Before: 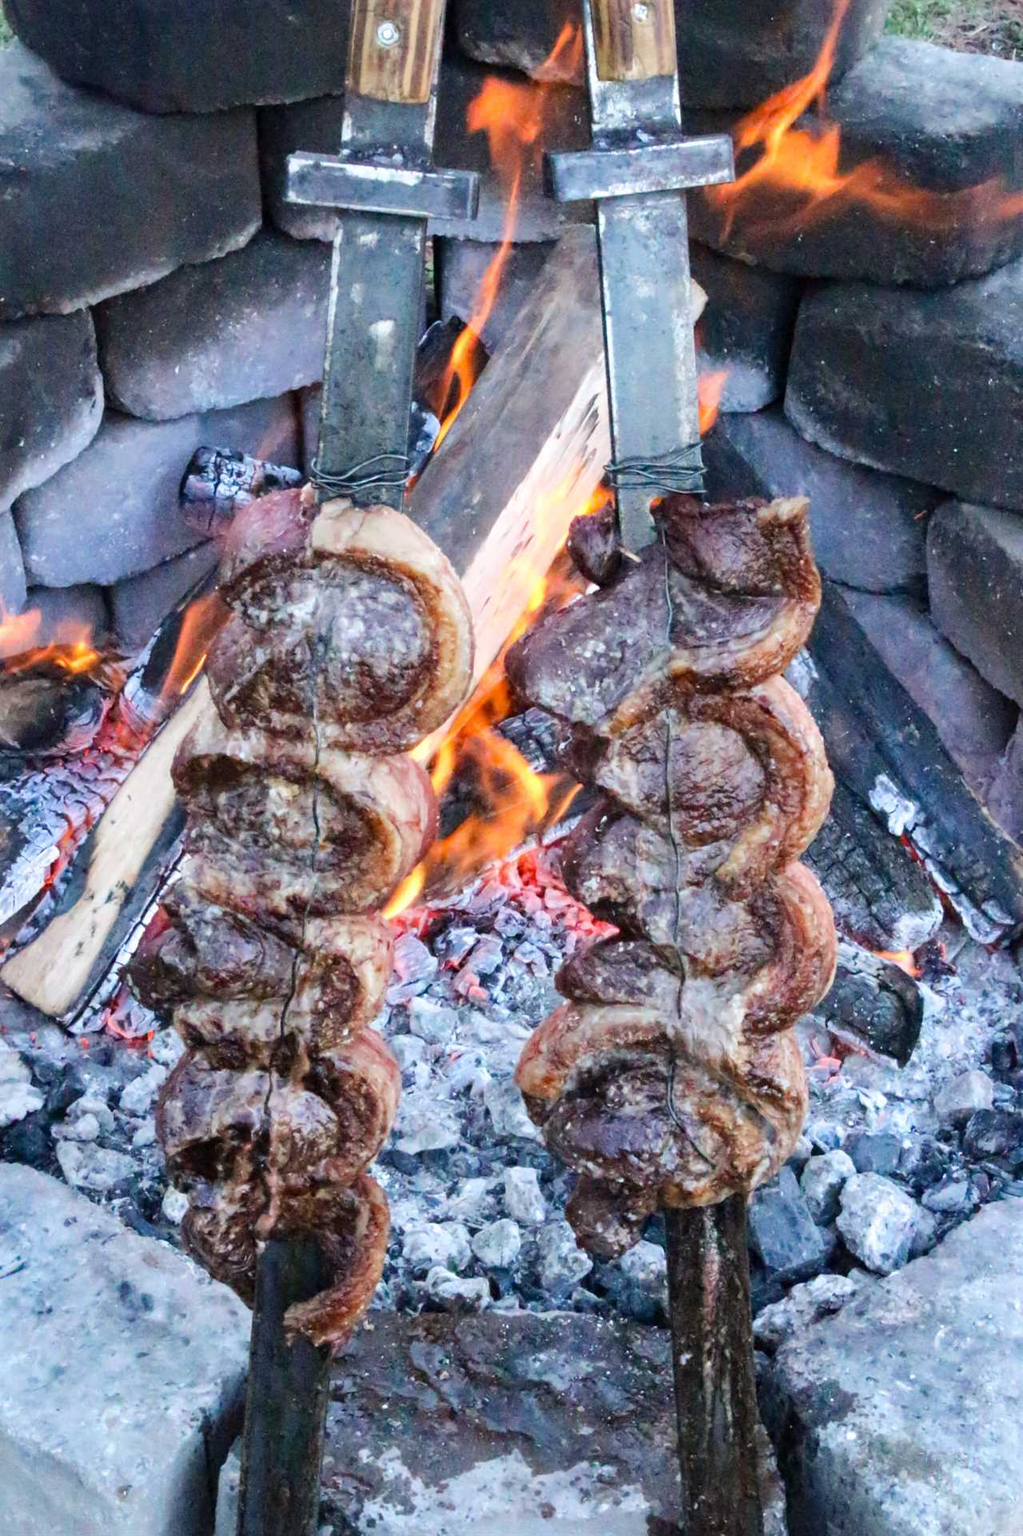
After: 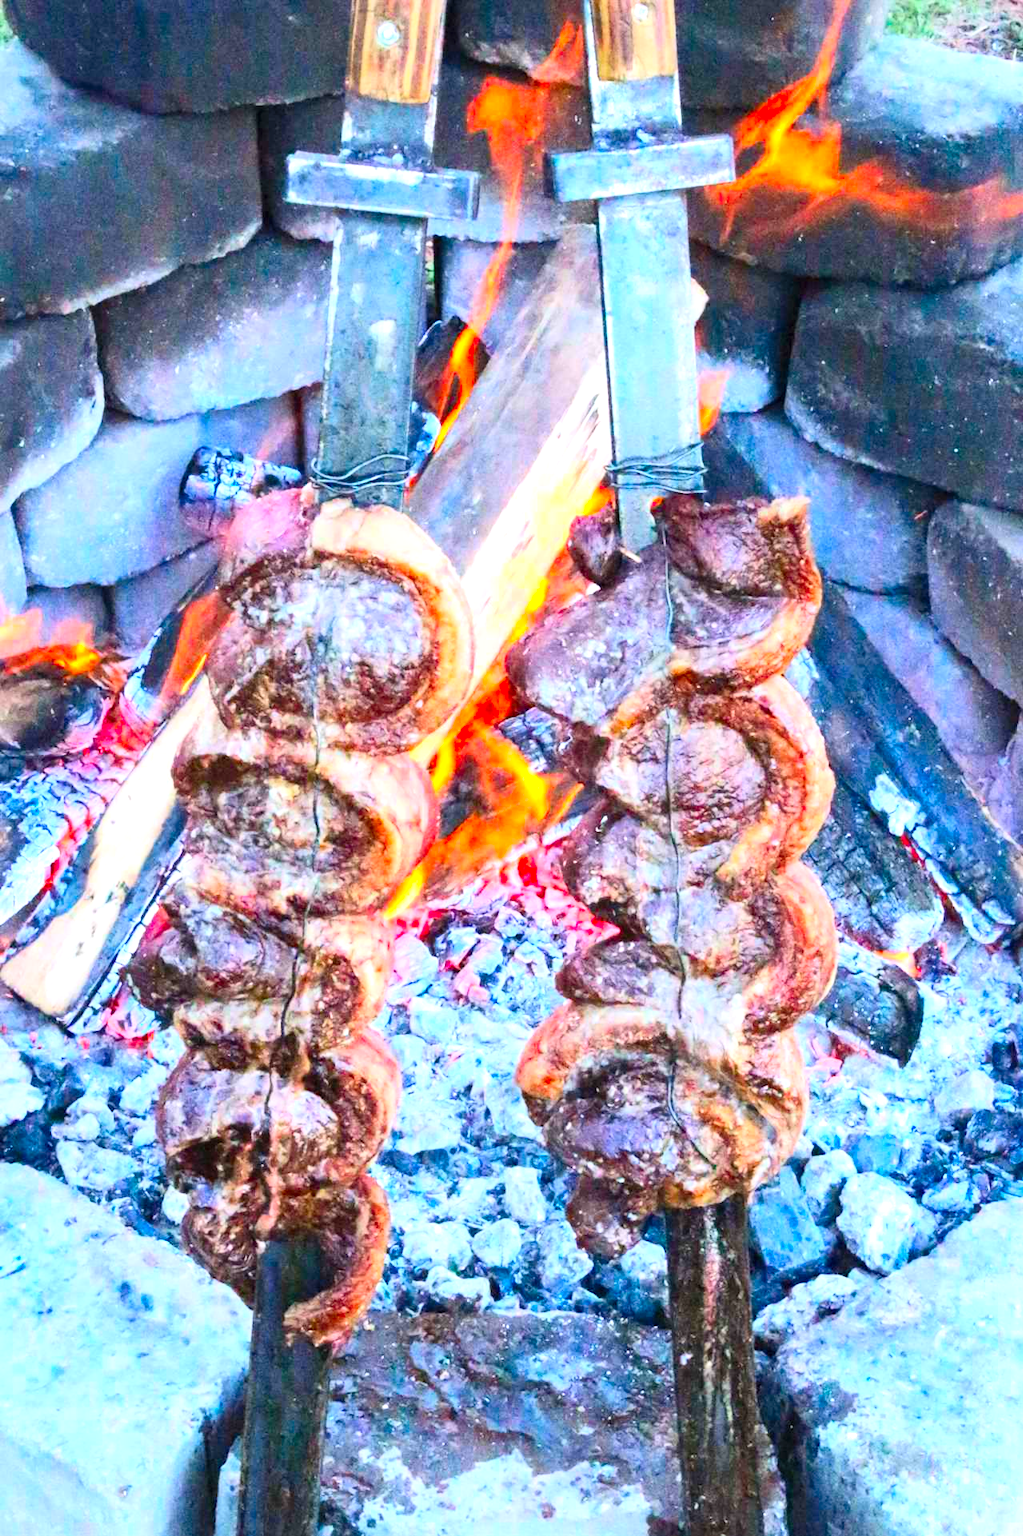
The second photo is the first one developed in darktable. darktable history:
contrast brightness saturation: contrast 0.2, brightness 0.2, saturation 0.8
exposure: exposure 0.6 EV, compensate highlight preservation false
